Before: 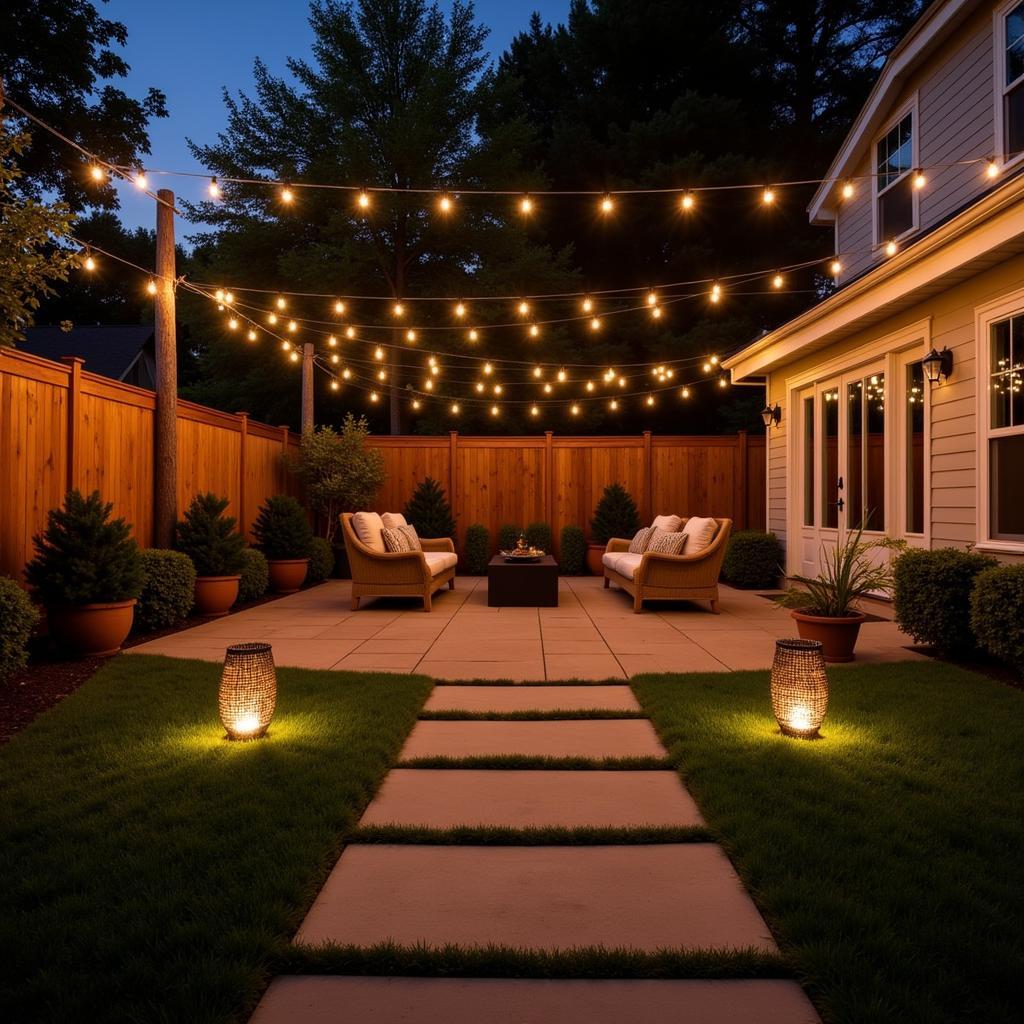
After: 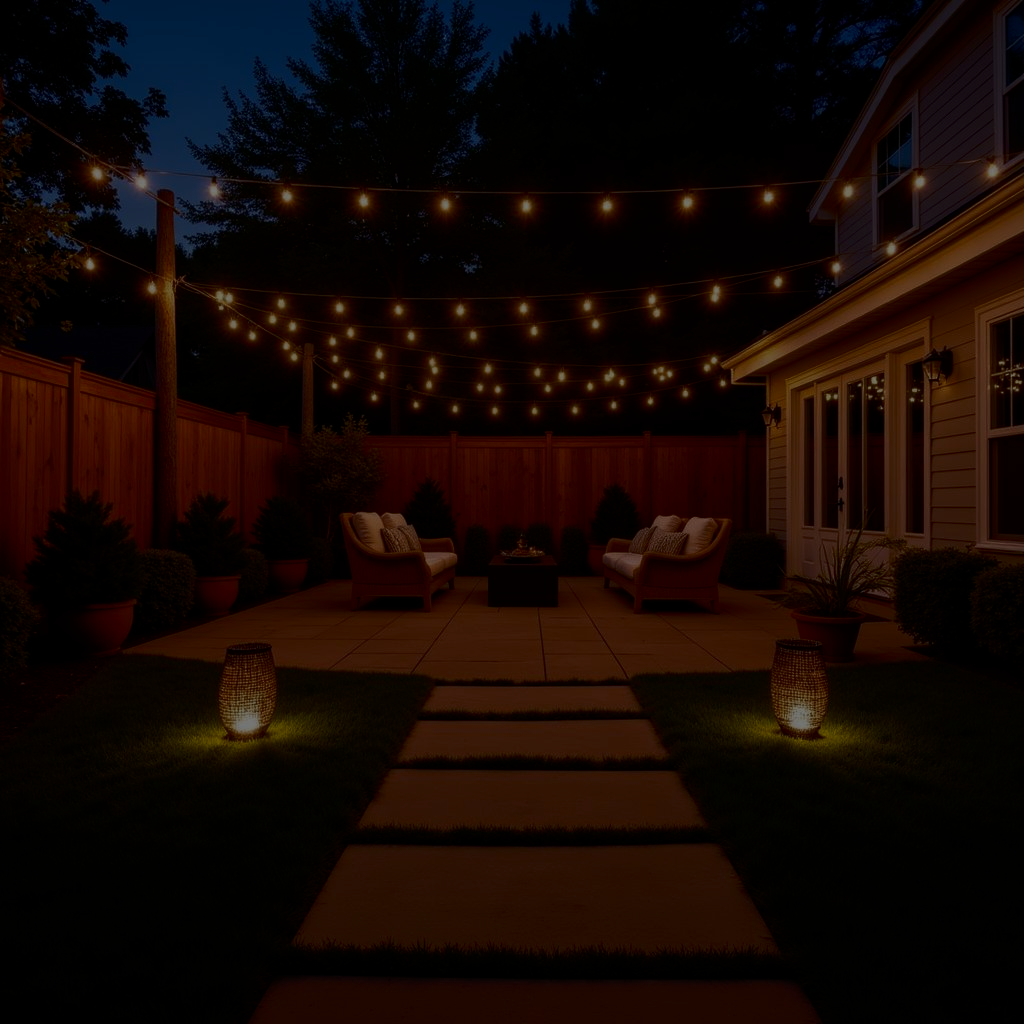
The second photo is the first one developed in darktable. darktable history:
exposure: exposure -2.446 EV, compensate highlight preservation false
contrast brightness saturation: contrast 0.28
